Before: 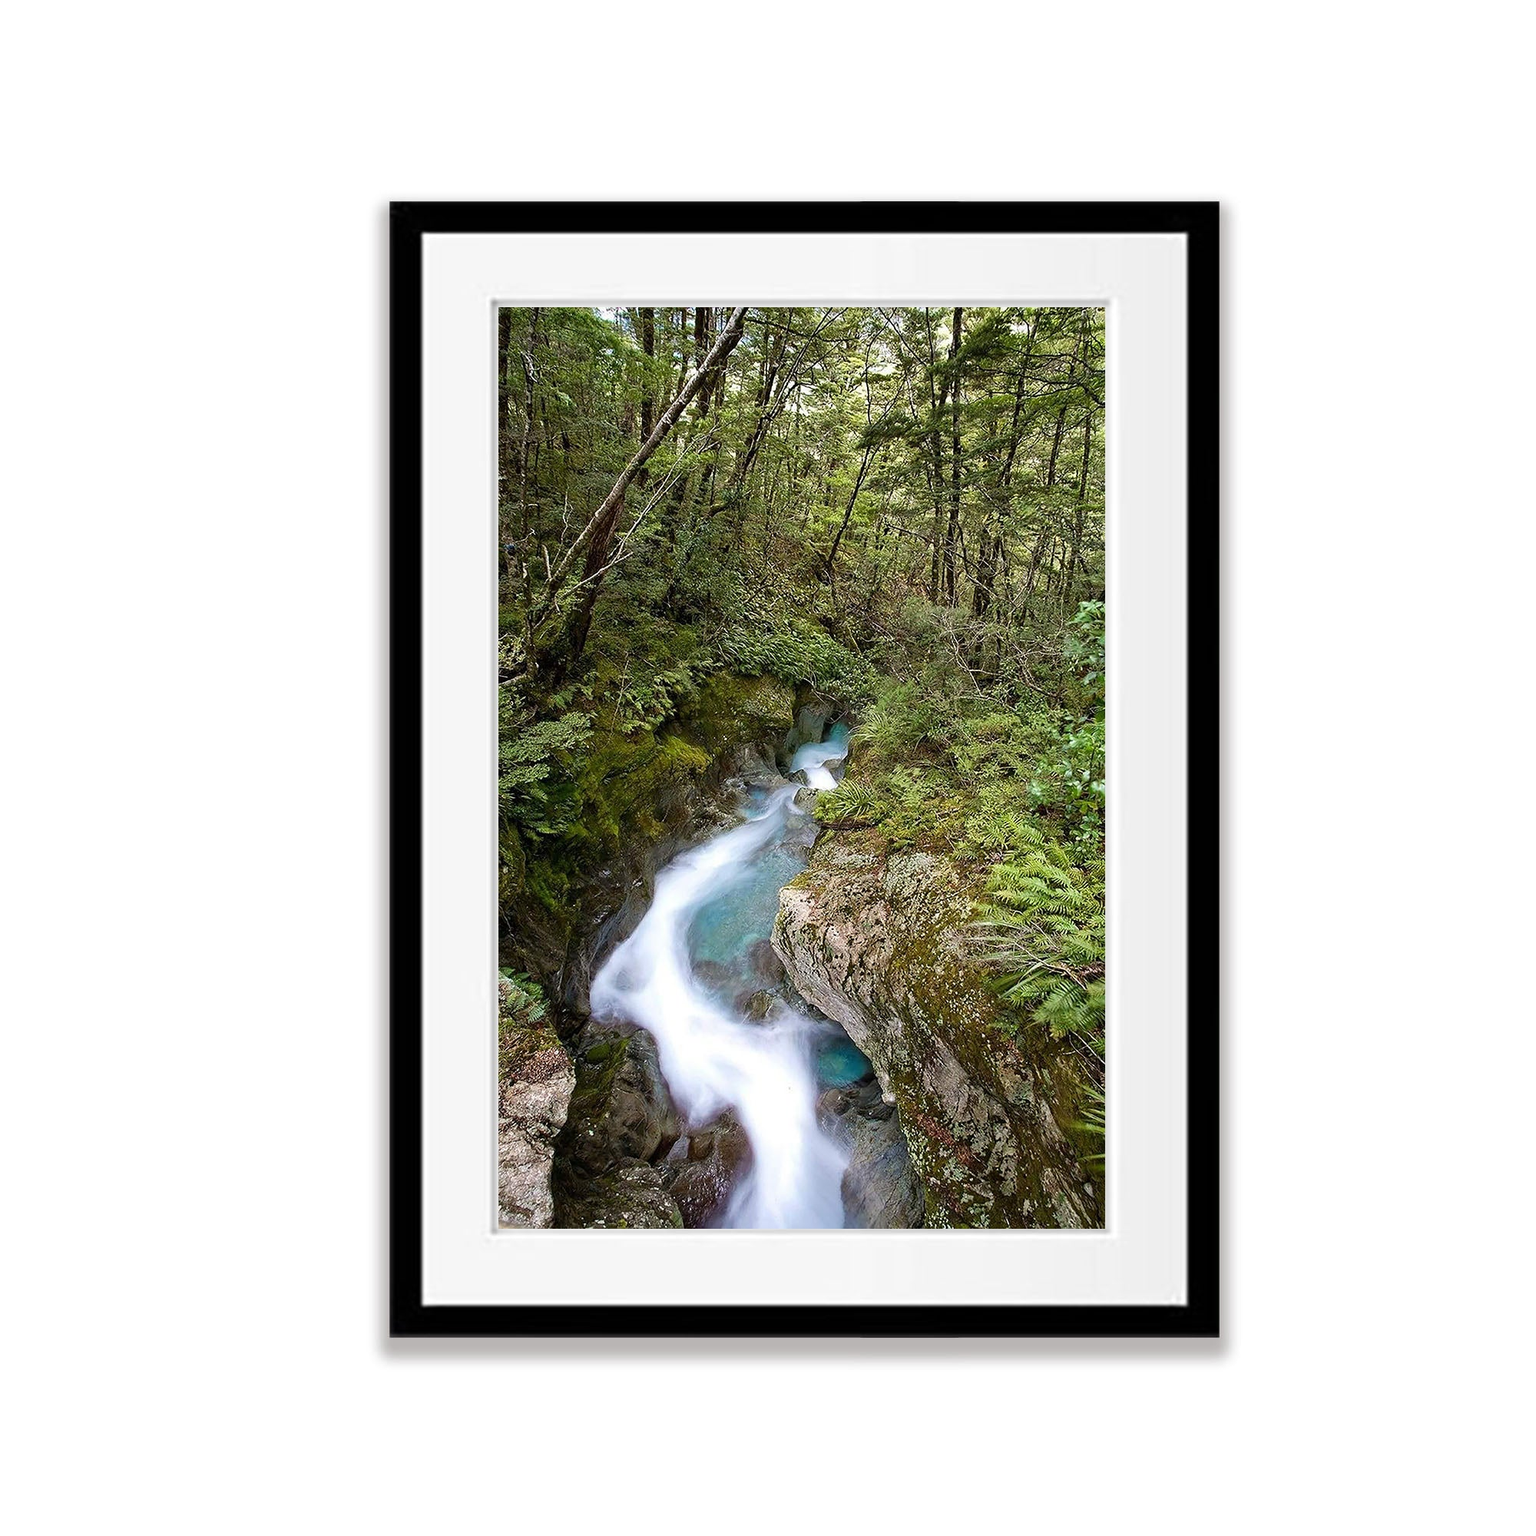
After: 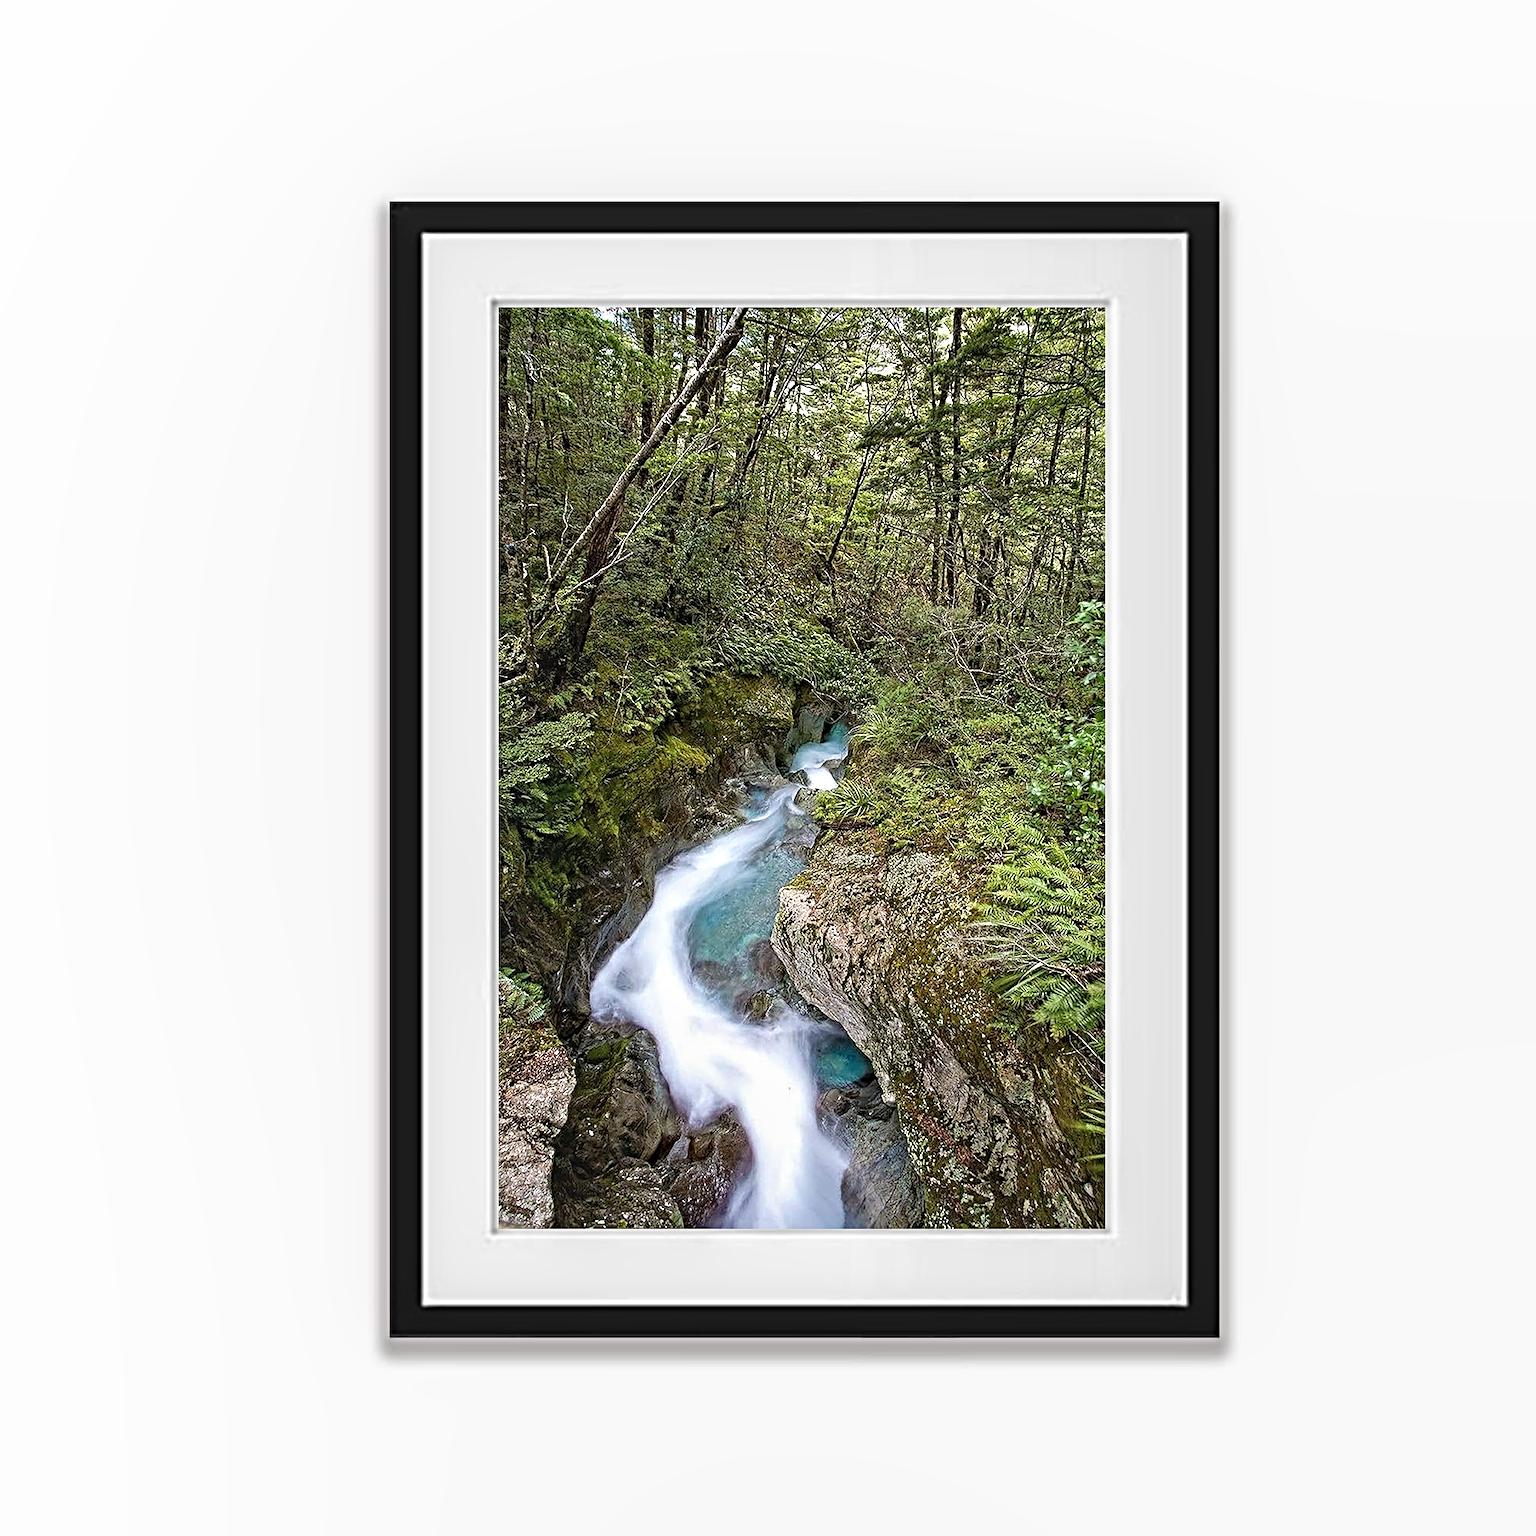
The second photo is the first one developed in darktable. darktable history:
sharpen: radius 4.933
local contrast: on, module defaults
